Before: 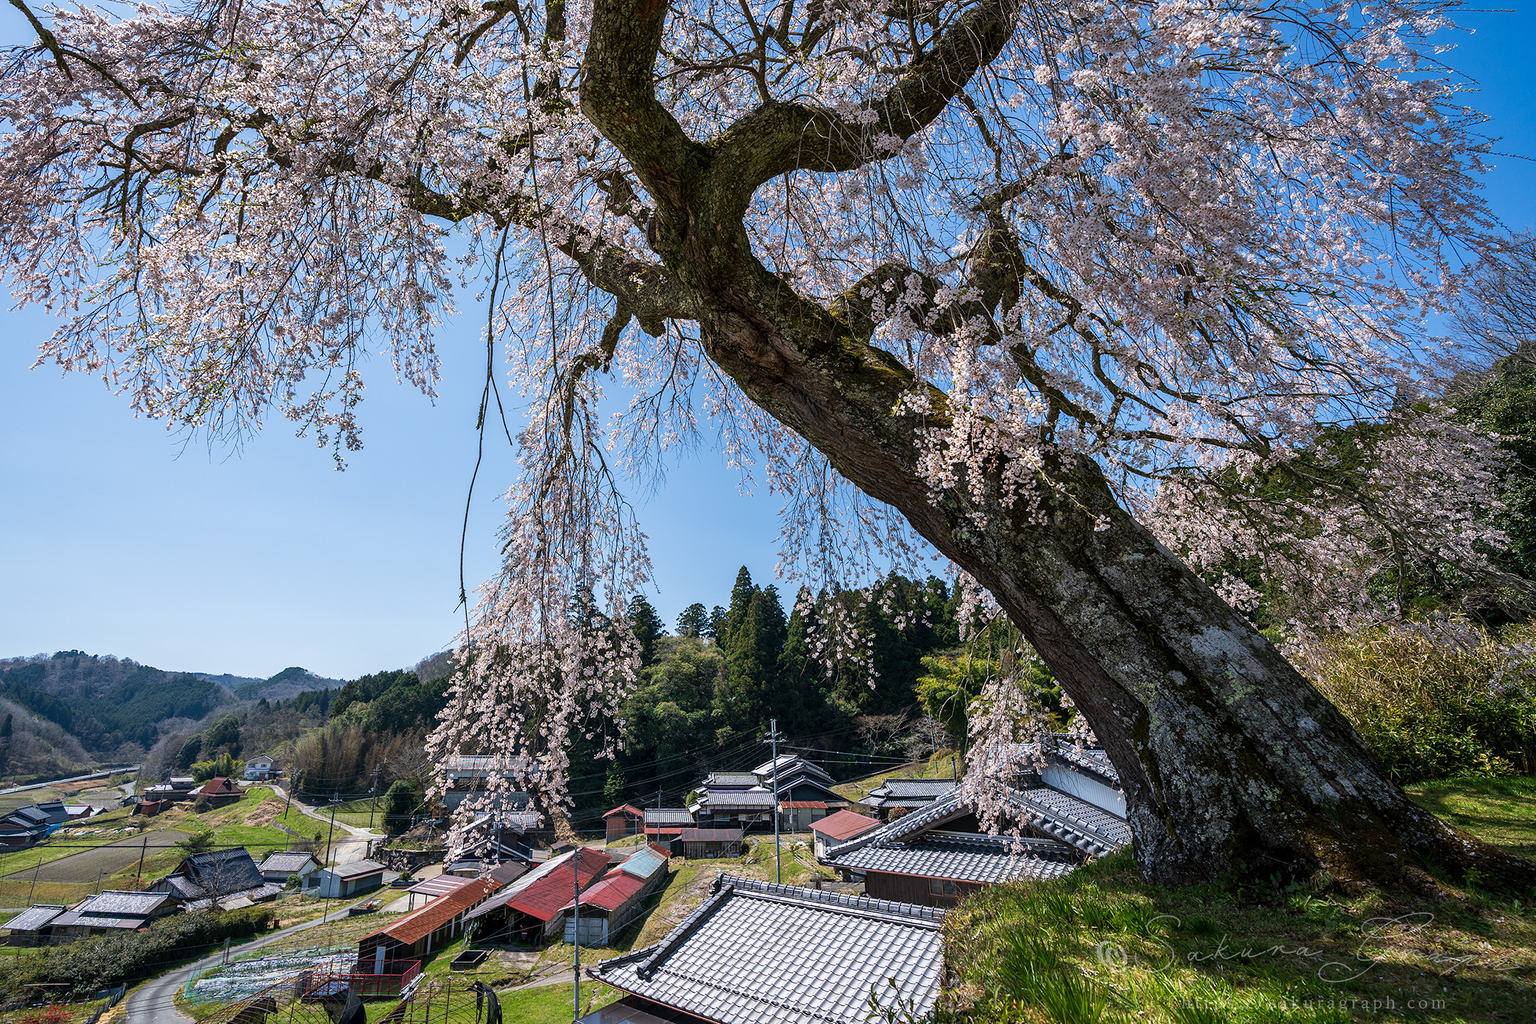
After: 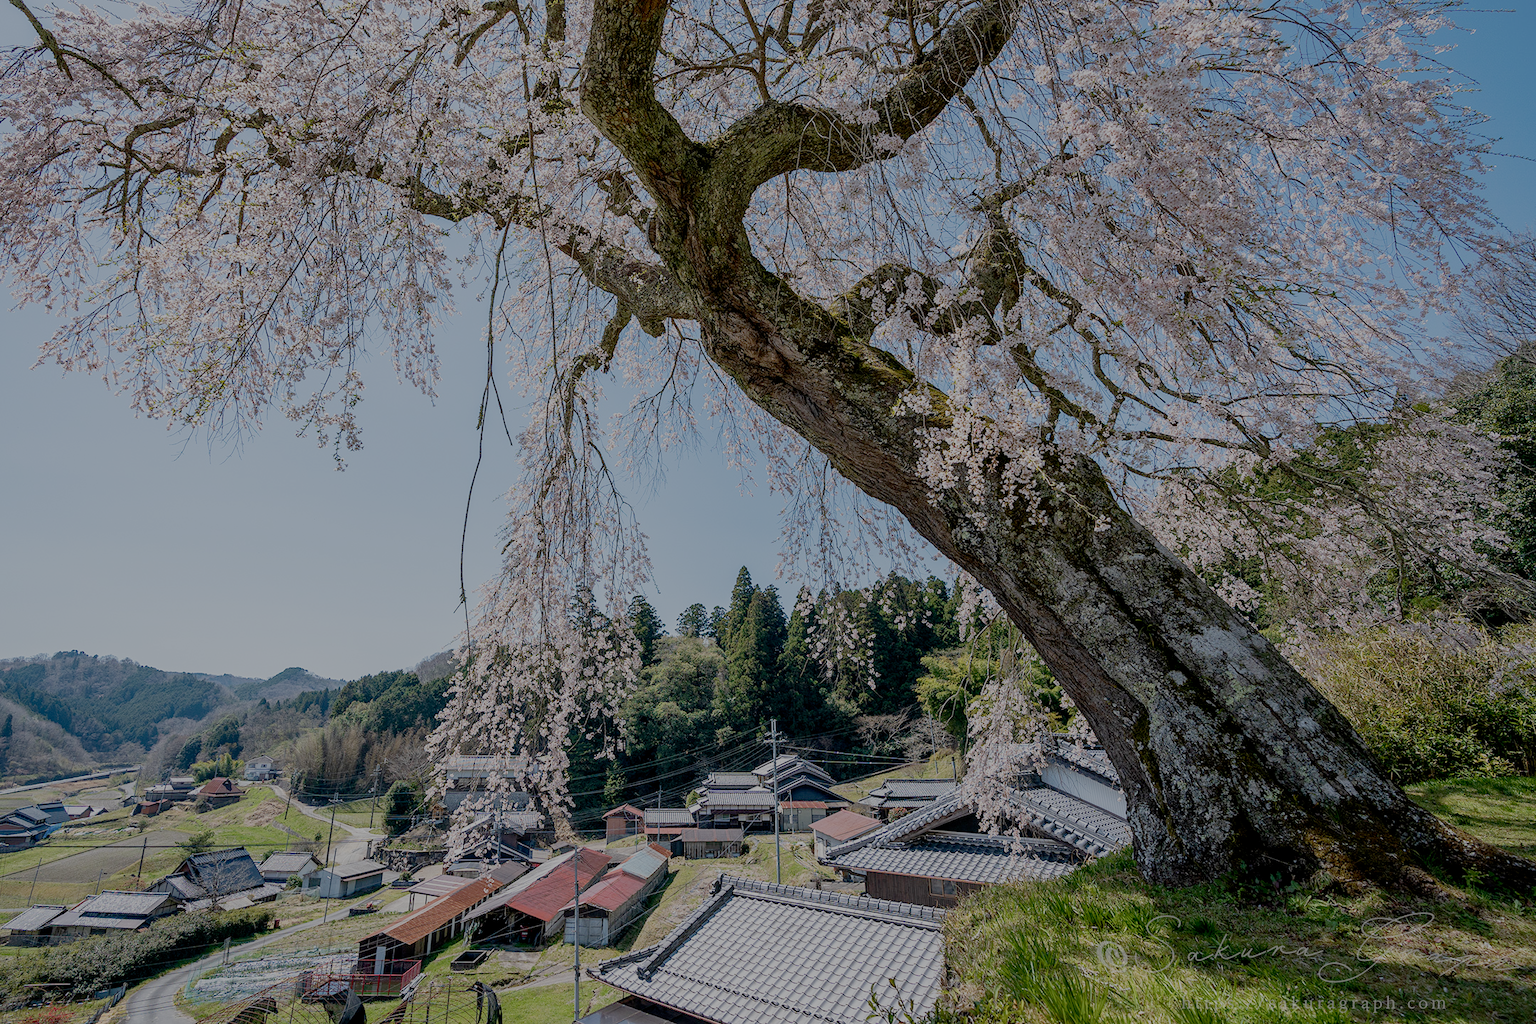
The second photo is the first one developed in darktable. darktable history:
filmic rgb: white relative exposure 8 EV, threshold 3 EV, structure ↔ texture 100%, target black luminance 0%, hardness 2.44, latitude 76.53%, contrast 0.562, shadows ↔ highlights balance 0%, preserve chrominance no, color science v4 (2020), iterations of high-quality reconstruction 10, type of noise poissonian, enable highlight reconstruction true
